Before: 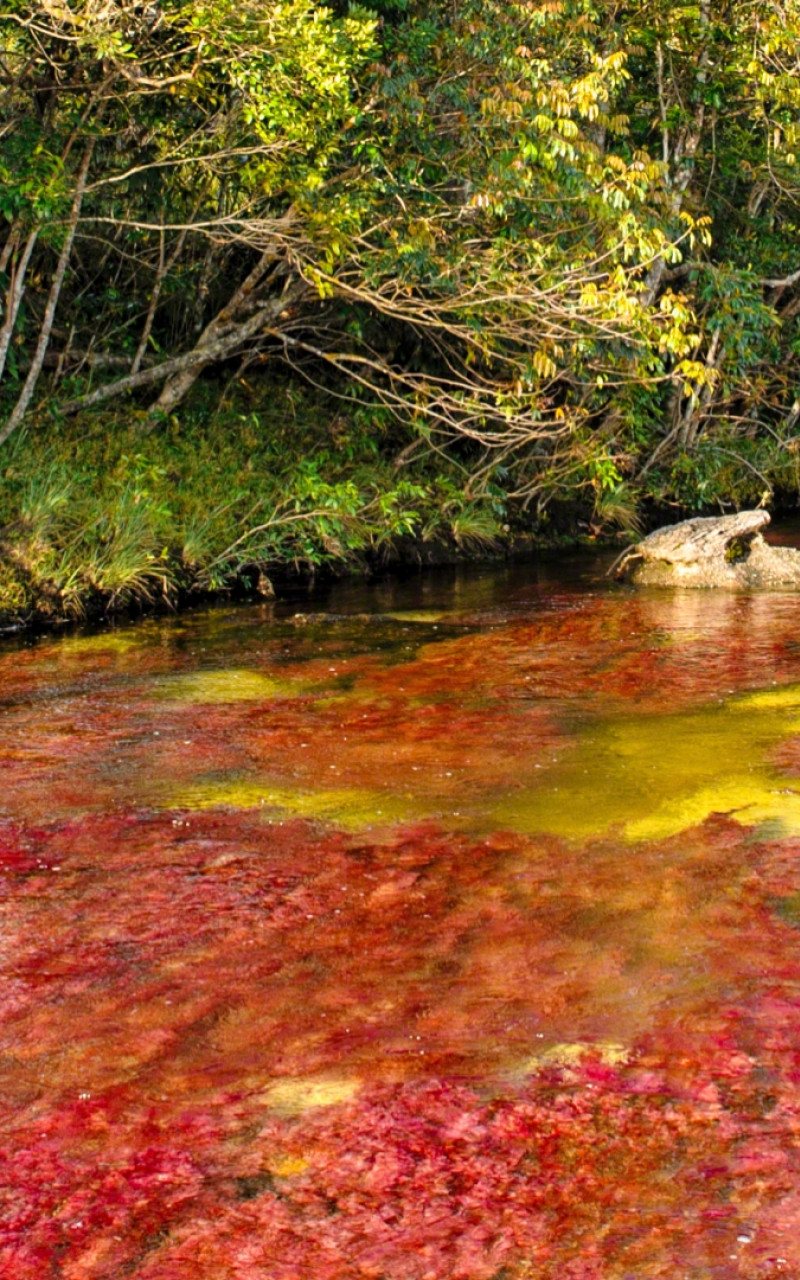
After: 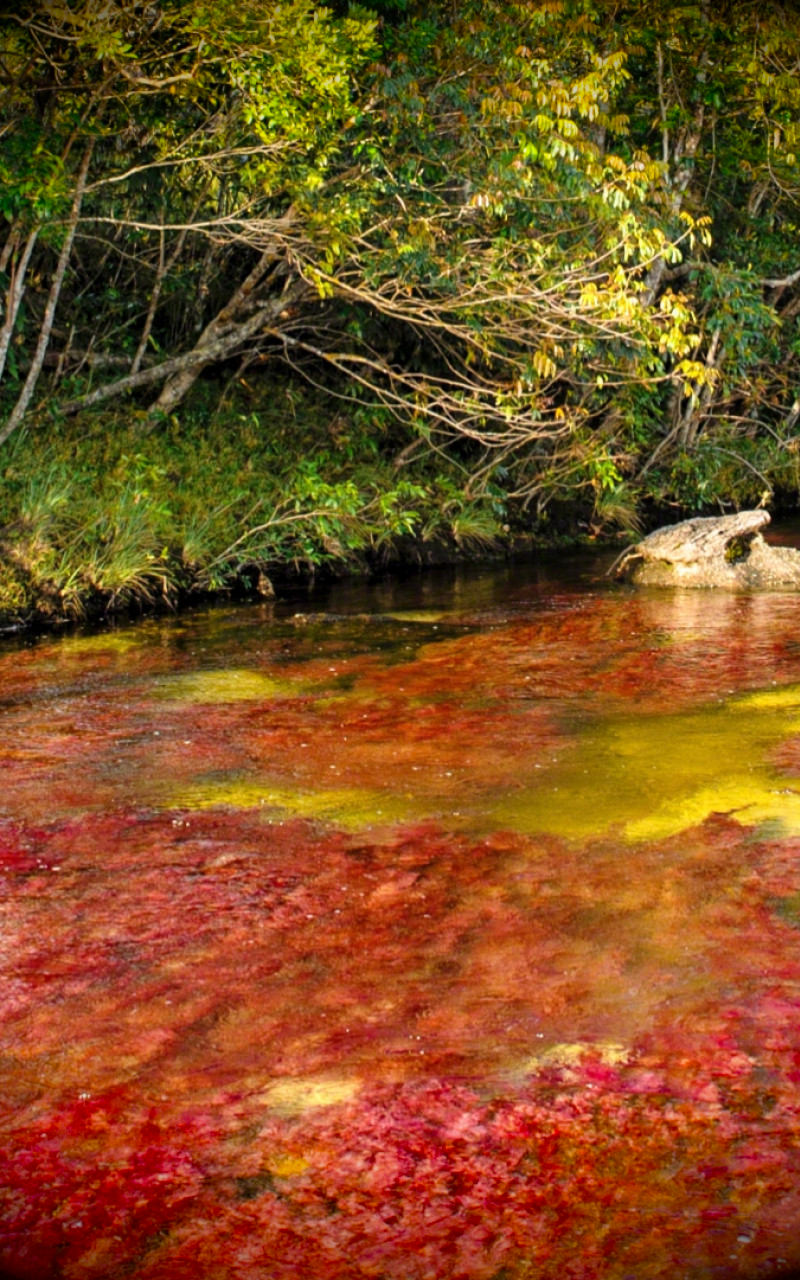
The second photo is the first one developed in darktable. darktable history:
shadows and highlights: radius 331.85, shadows 53.47, highlights -98.27, compress 94.41%, soften with gaussian
vignetting: fall-off start 89.14%, fall-off radius 43.58%, brightness -0.99, saturation 0.497, width/height ratio 1.157, unbound false
